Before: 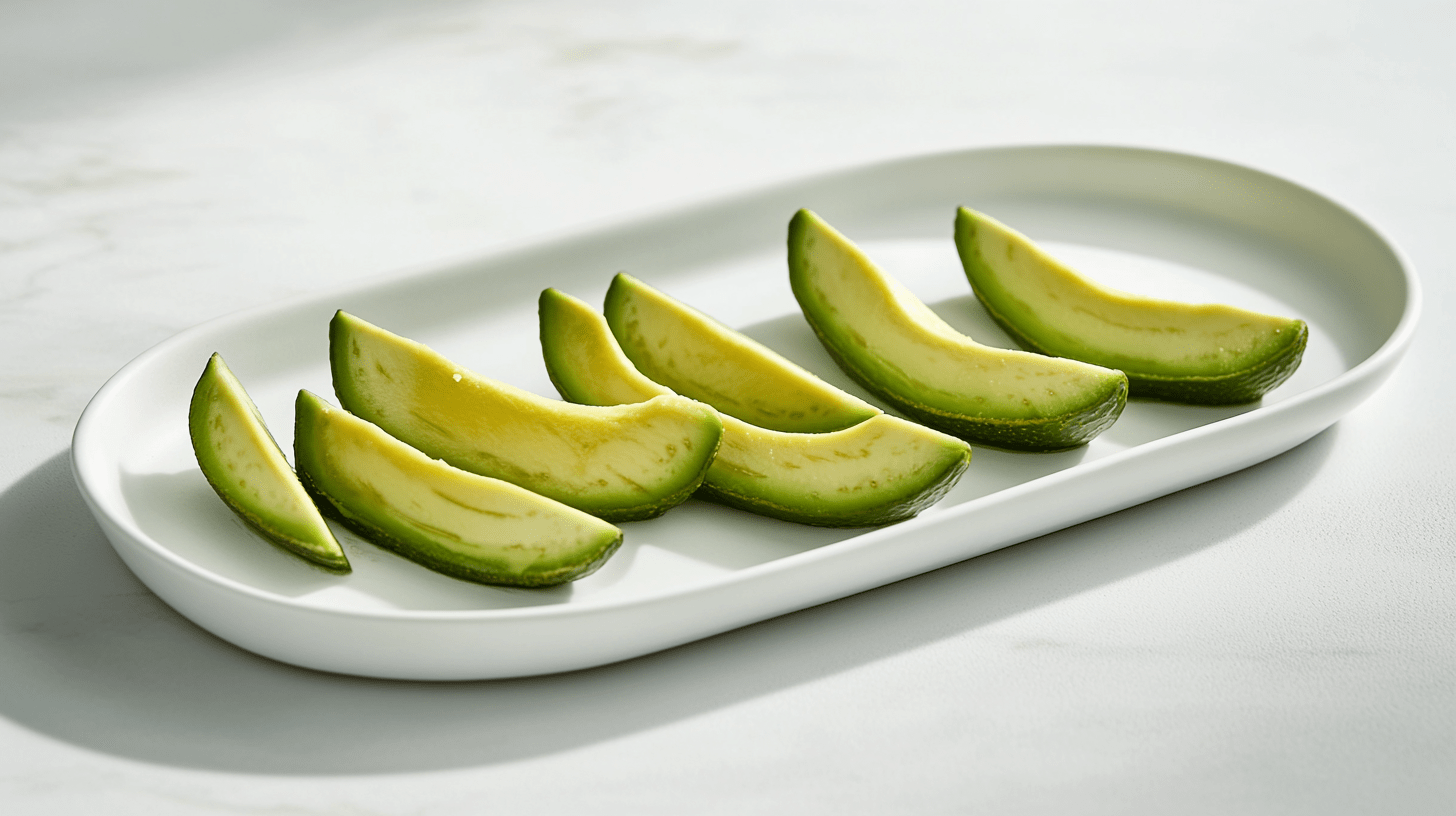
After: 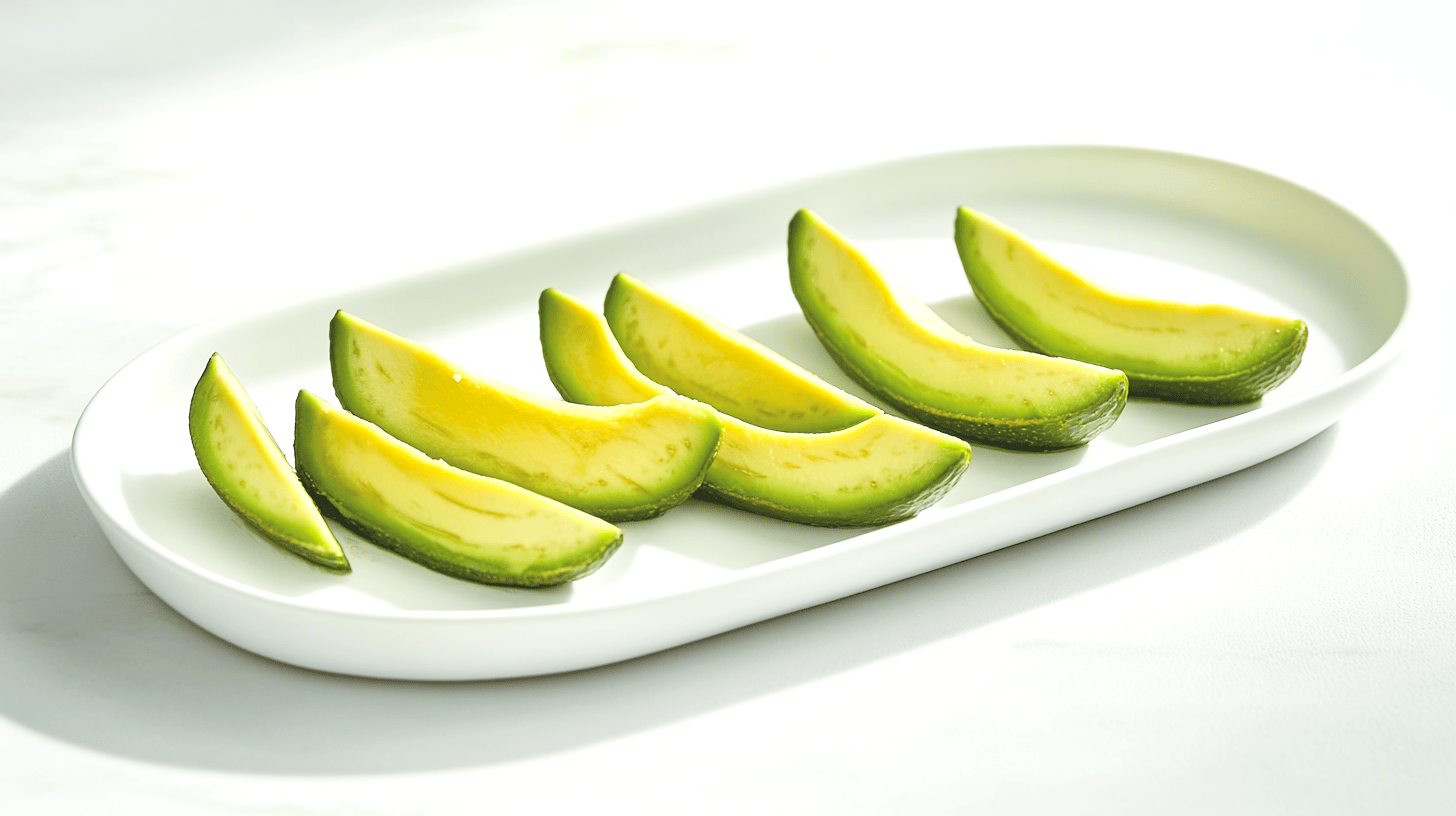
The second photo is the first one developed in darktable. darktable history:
exposure: black level correction 0, exposure 0.397 EV, compensate highlight preservation false
contrast brightness saturation: contrast 0.103, brightness 0.296, saturation 0.145
